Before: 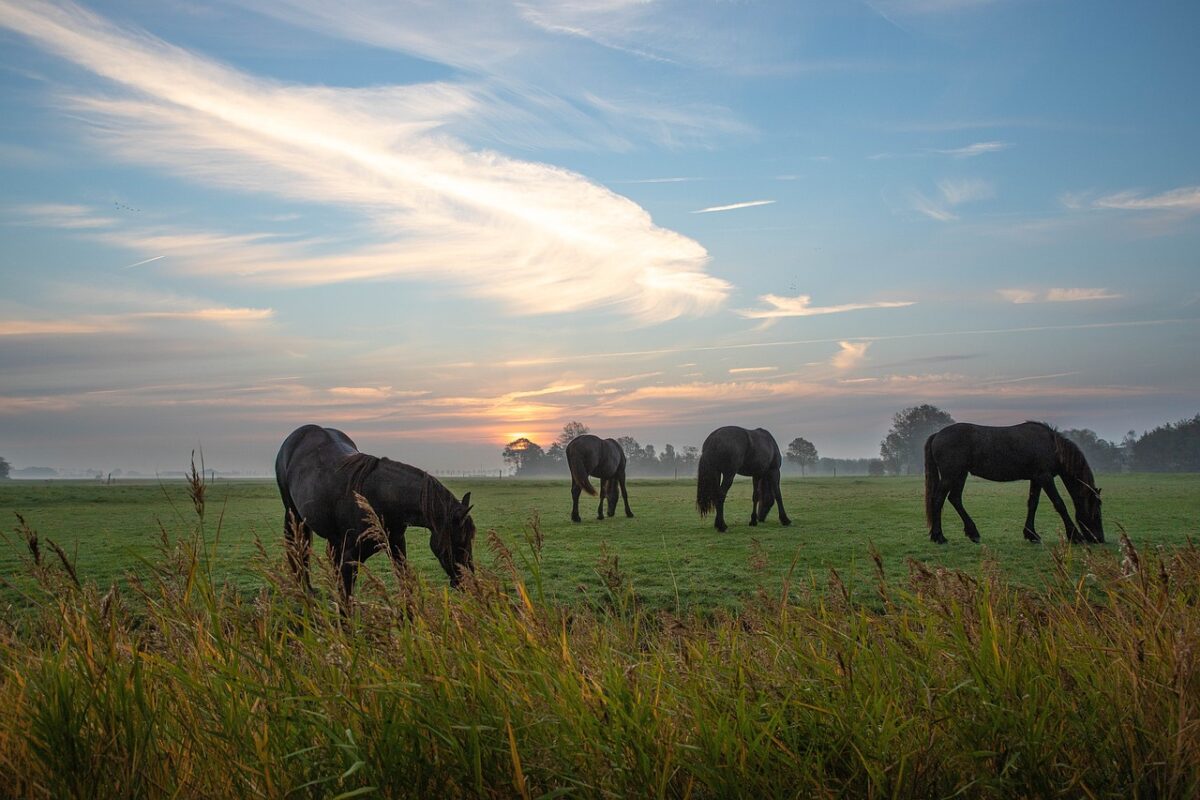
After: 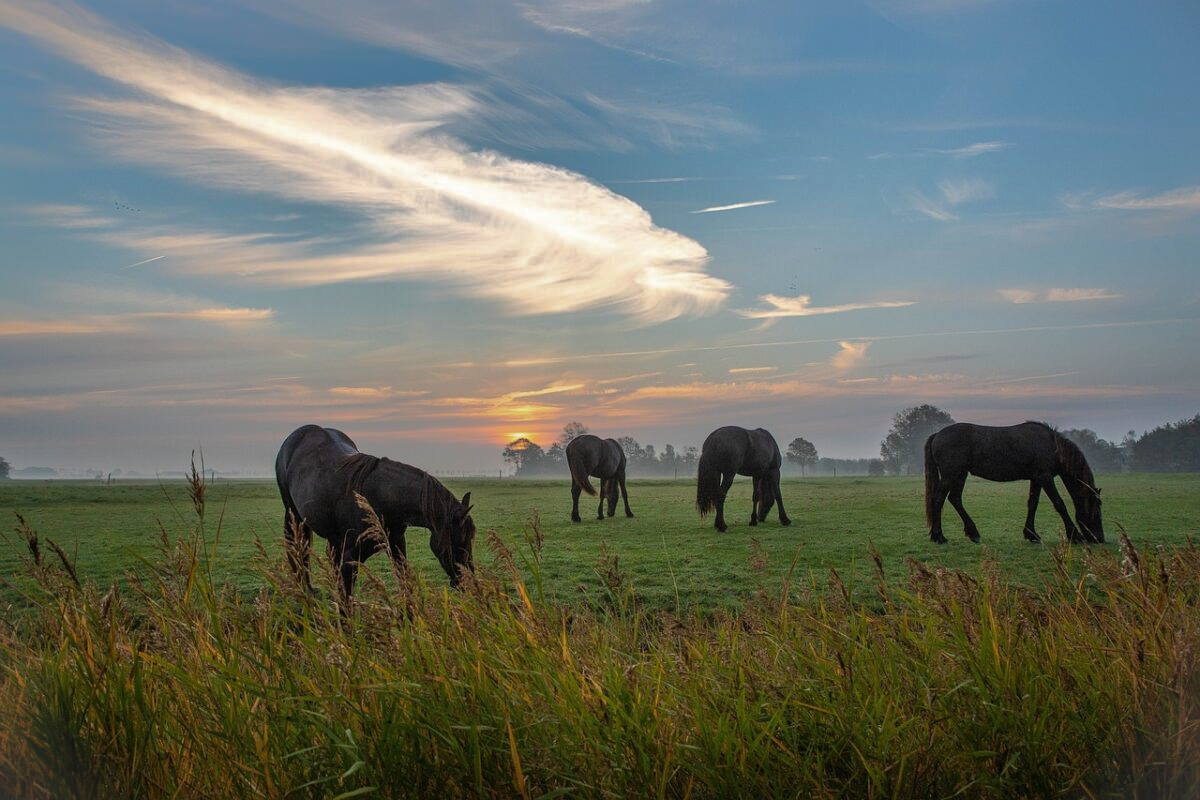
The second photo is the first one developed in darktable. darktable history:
vignetting: fall-off start 100%, brightness 0.05, saturation 0
shadows and highlights: shadows -19.91, highlights -73.15
